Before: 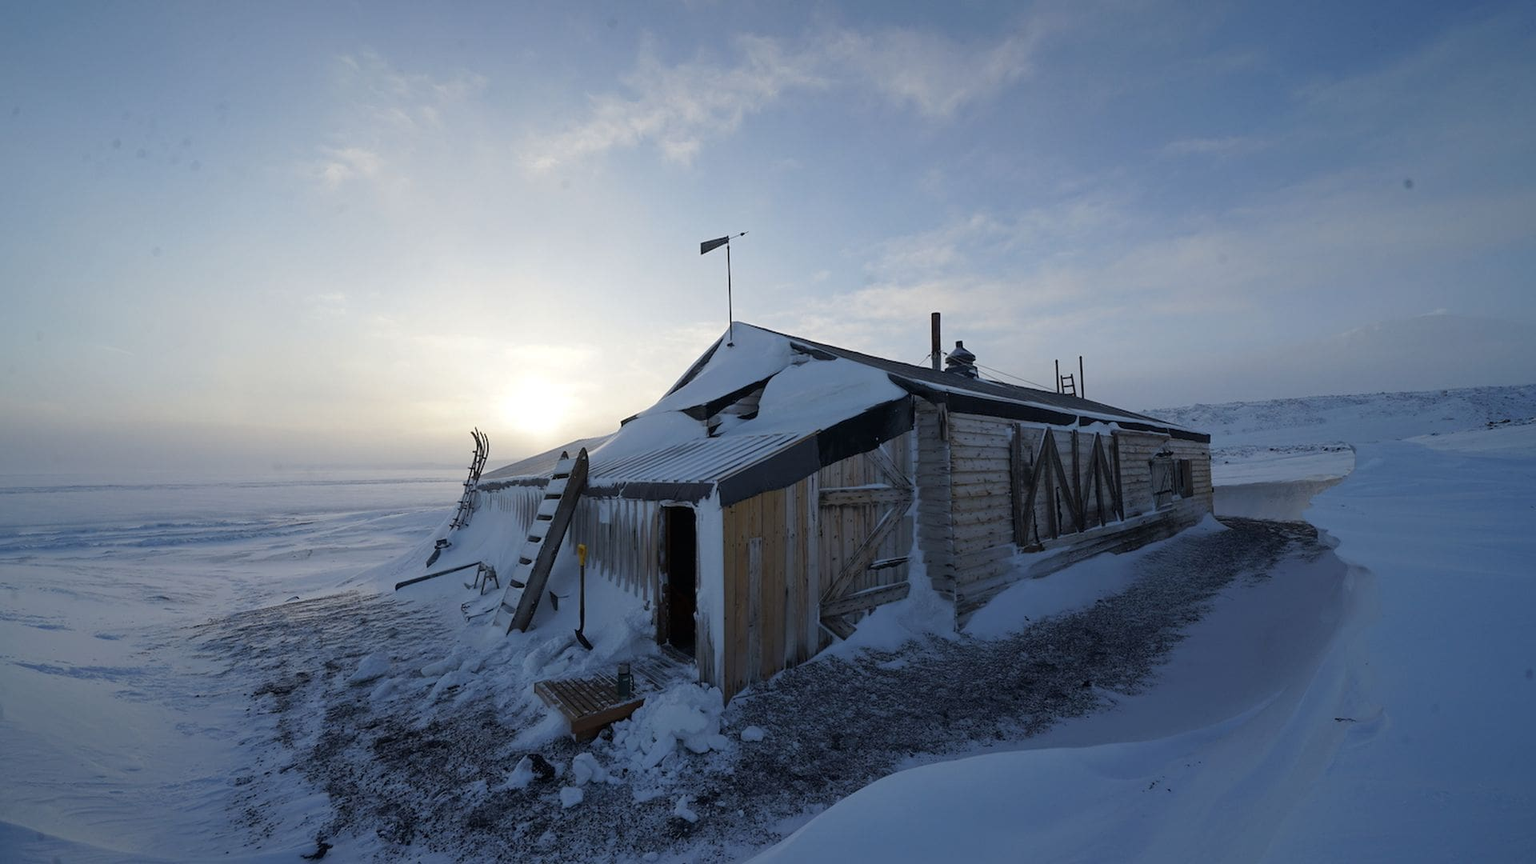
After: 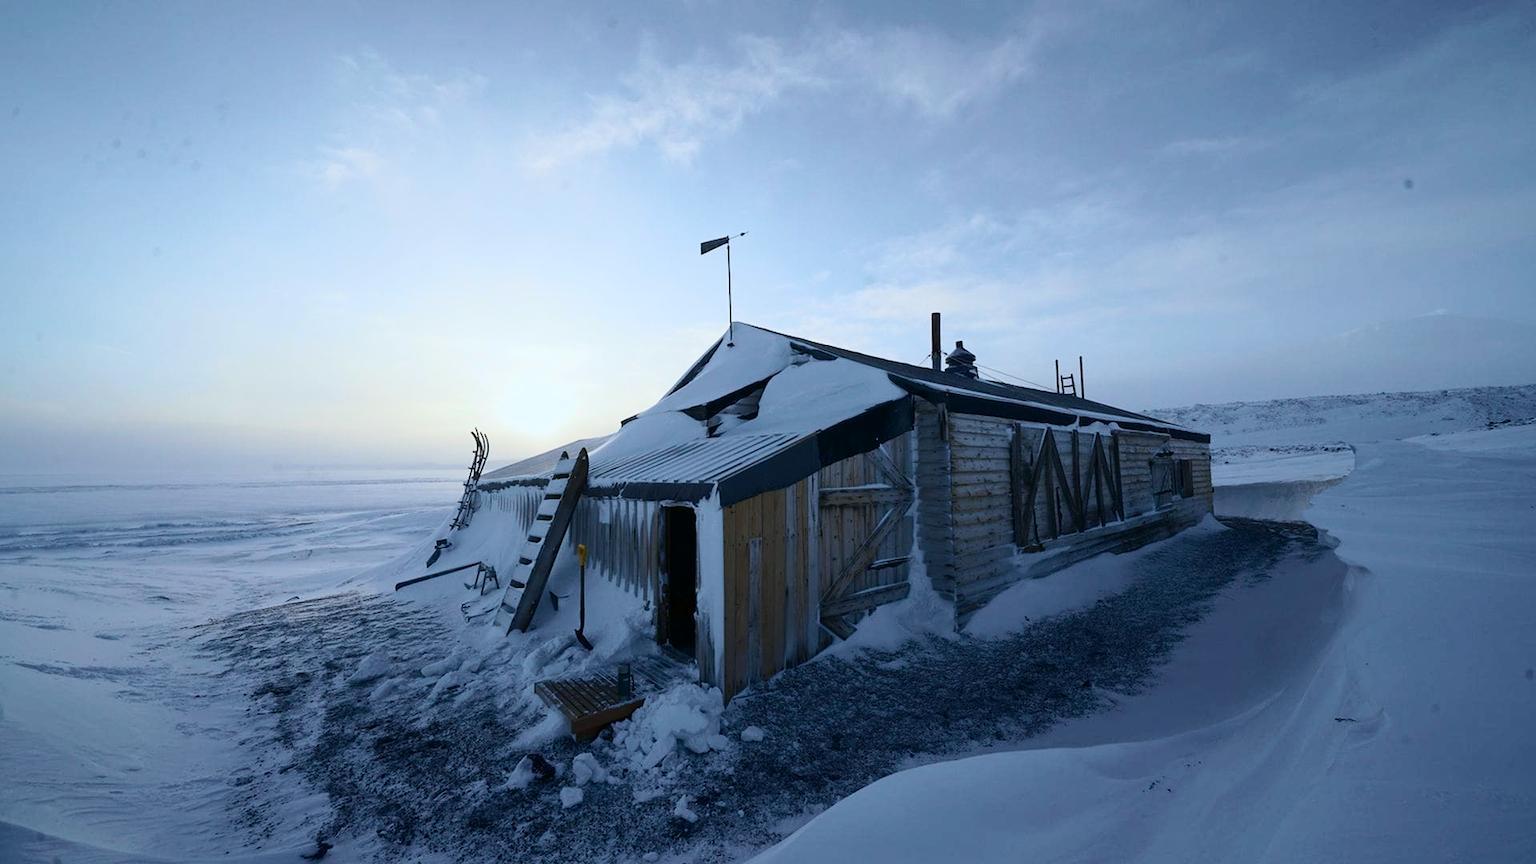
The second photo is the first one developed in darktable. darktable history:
tone curve: curves: ch0 [(0, 0) (0.114, 0.083) (0.303, 0.285) (0.447, 0.51) (0.602, 0.697) (0.772, 0.866) (0.999, 0.978)]; ch1 [(0, 0) (0.389, 0.352) (0.458, 0.433) (0.486, 0.474) (0.509, 0.505) (0.535, 0.528) (0.57, 0.579) (0.696, 0.706) (1, 1)]; ch2 [(0, 0) (0.369, 0.388) (0.449, 0.431) (0.501, 0.5) (0.528, 0.527) (0.589, 0.608) (0.697, 0.721) (1, 1)], color space Lab, independent channels, preserve colors none
white balance: red 0.967, blue 1.049
